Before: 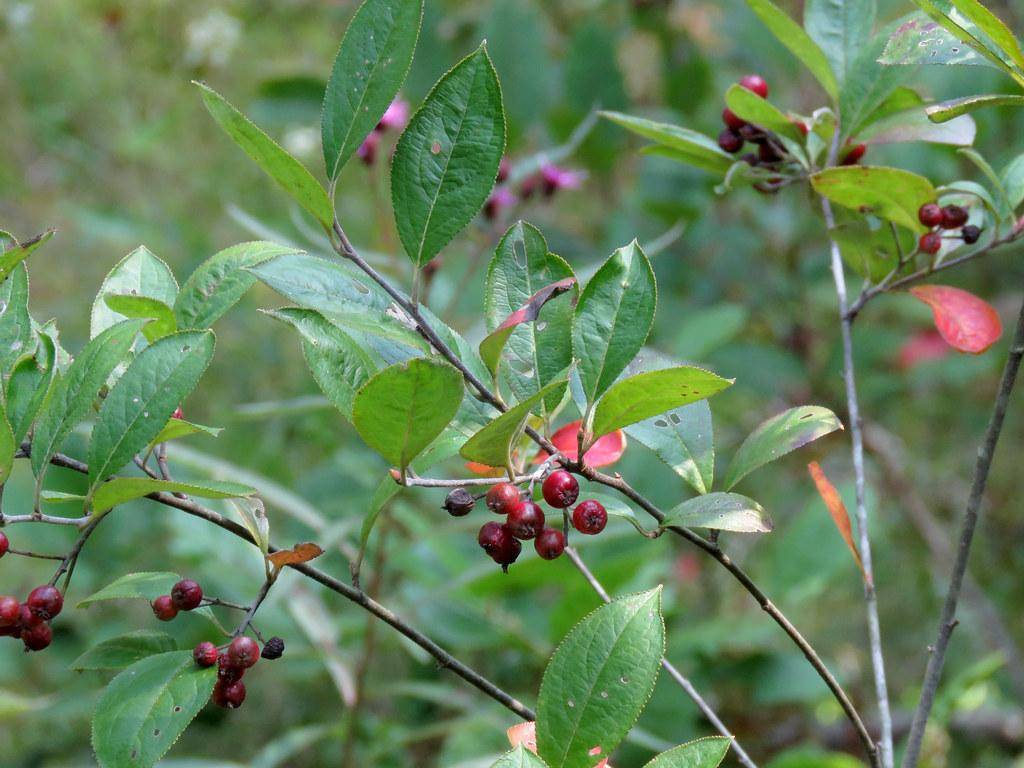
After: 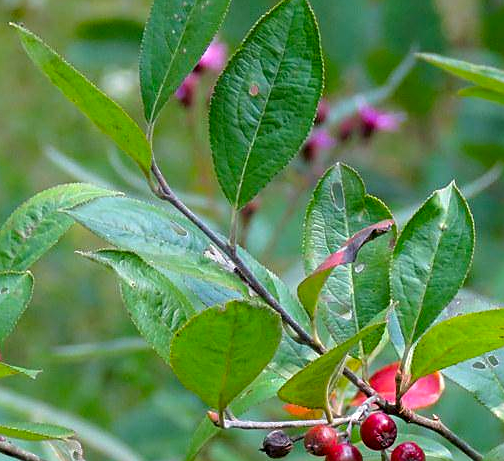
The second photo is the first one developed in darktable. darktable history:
sharpen: amount 0.55
color balance rgb: perceptual saturation grading › global saturation 20%, global vibrance 20%
crop: left 17.835%, top 7.675%, right 32.881%, bottom 32.213%
